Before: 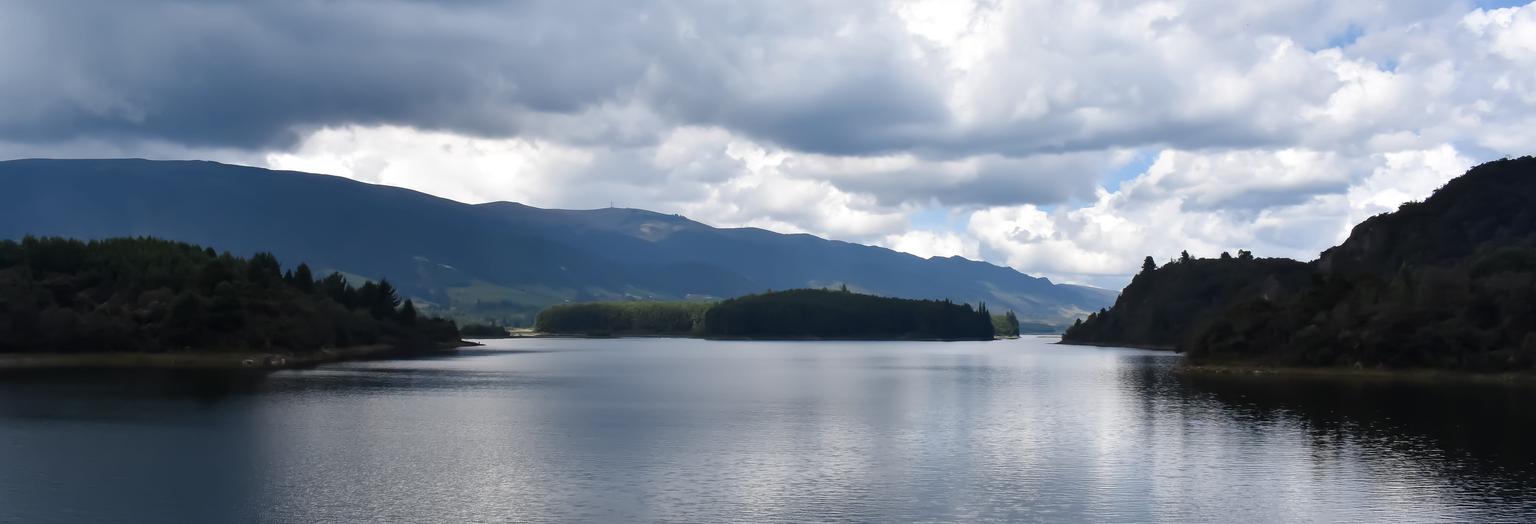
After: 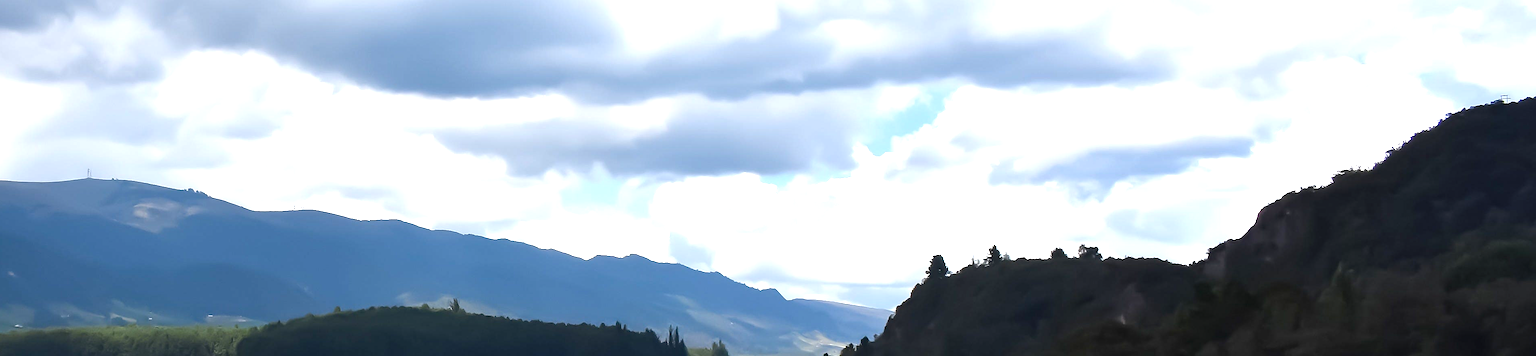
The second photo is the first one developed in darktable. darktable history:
exposure: black level correction 0, exposure 0.891 EV, compensate highlight preservation false
haze removal: compatibility mode true, adaptive false
crop: left 36.197%, top 18.14%, right 0.49%, bottom 38.689%
